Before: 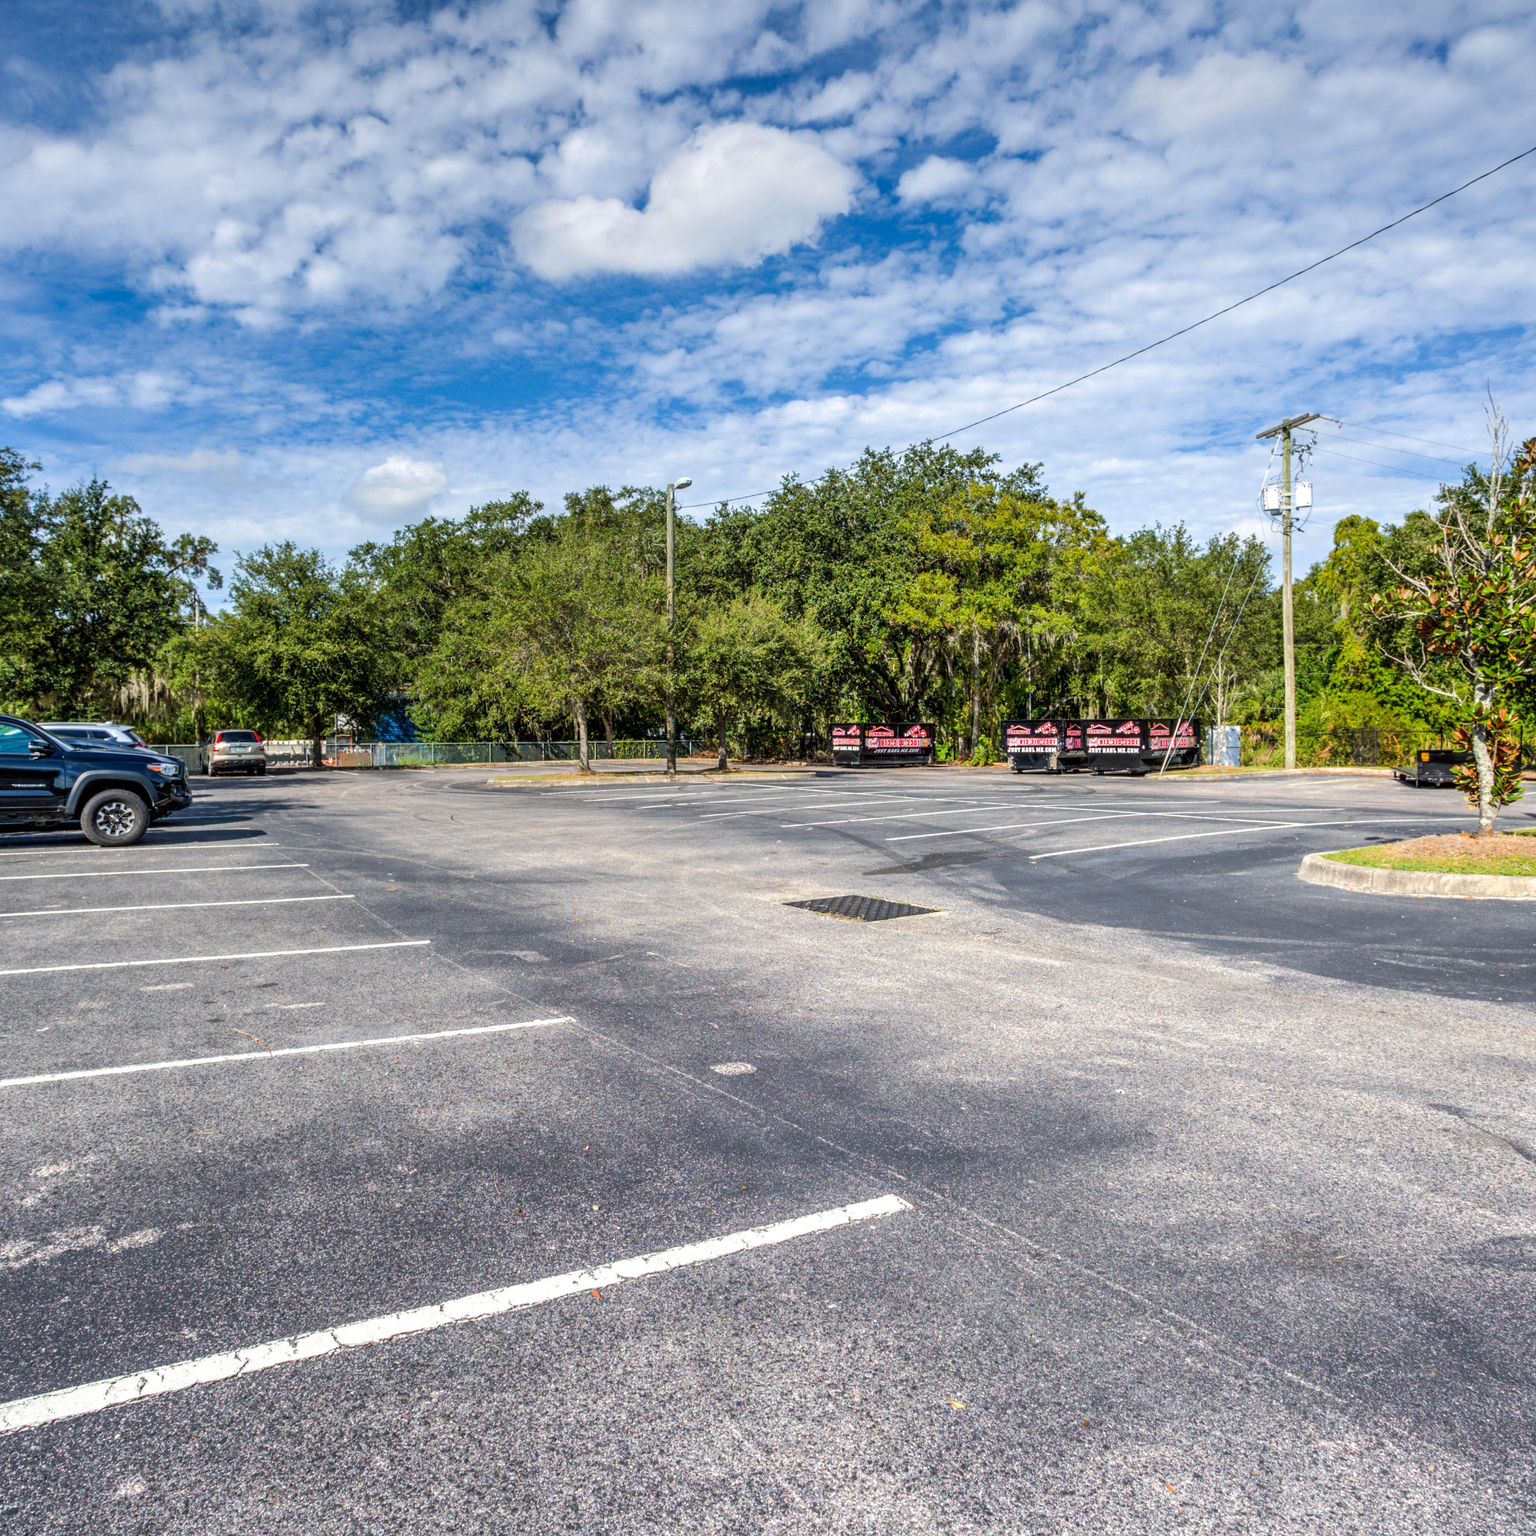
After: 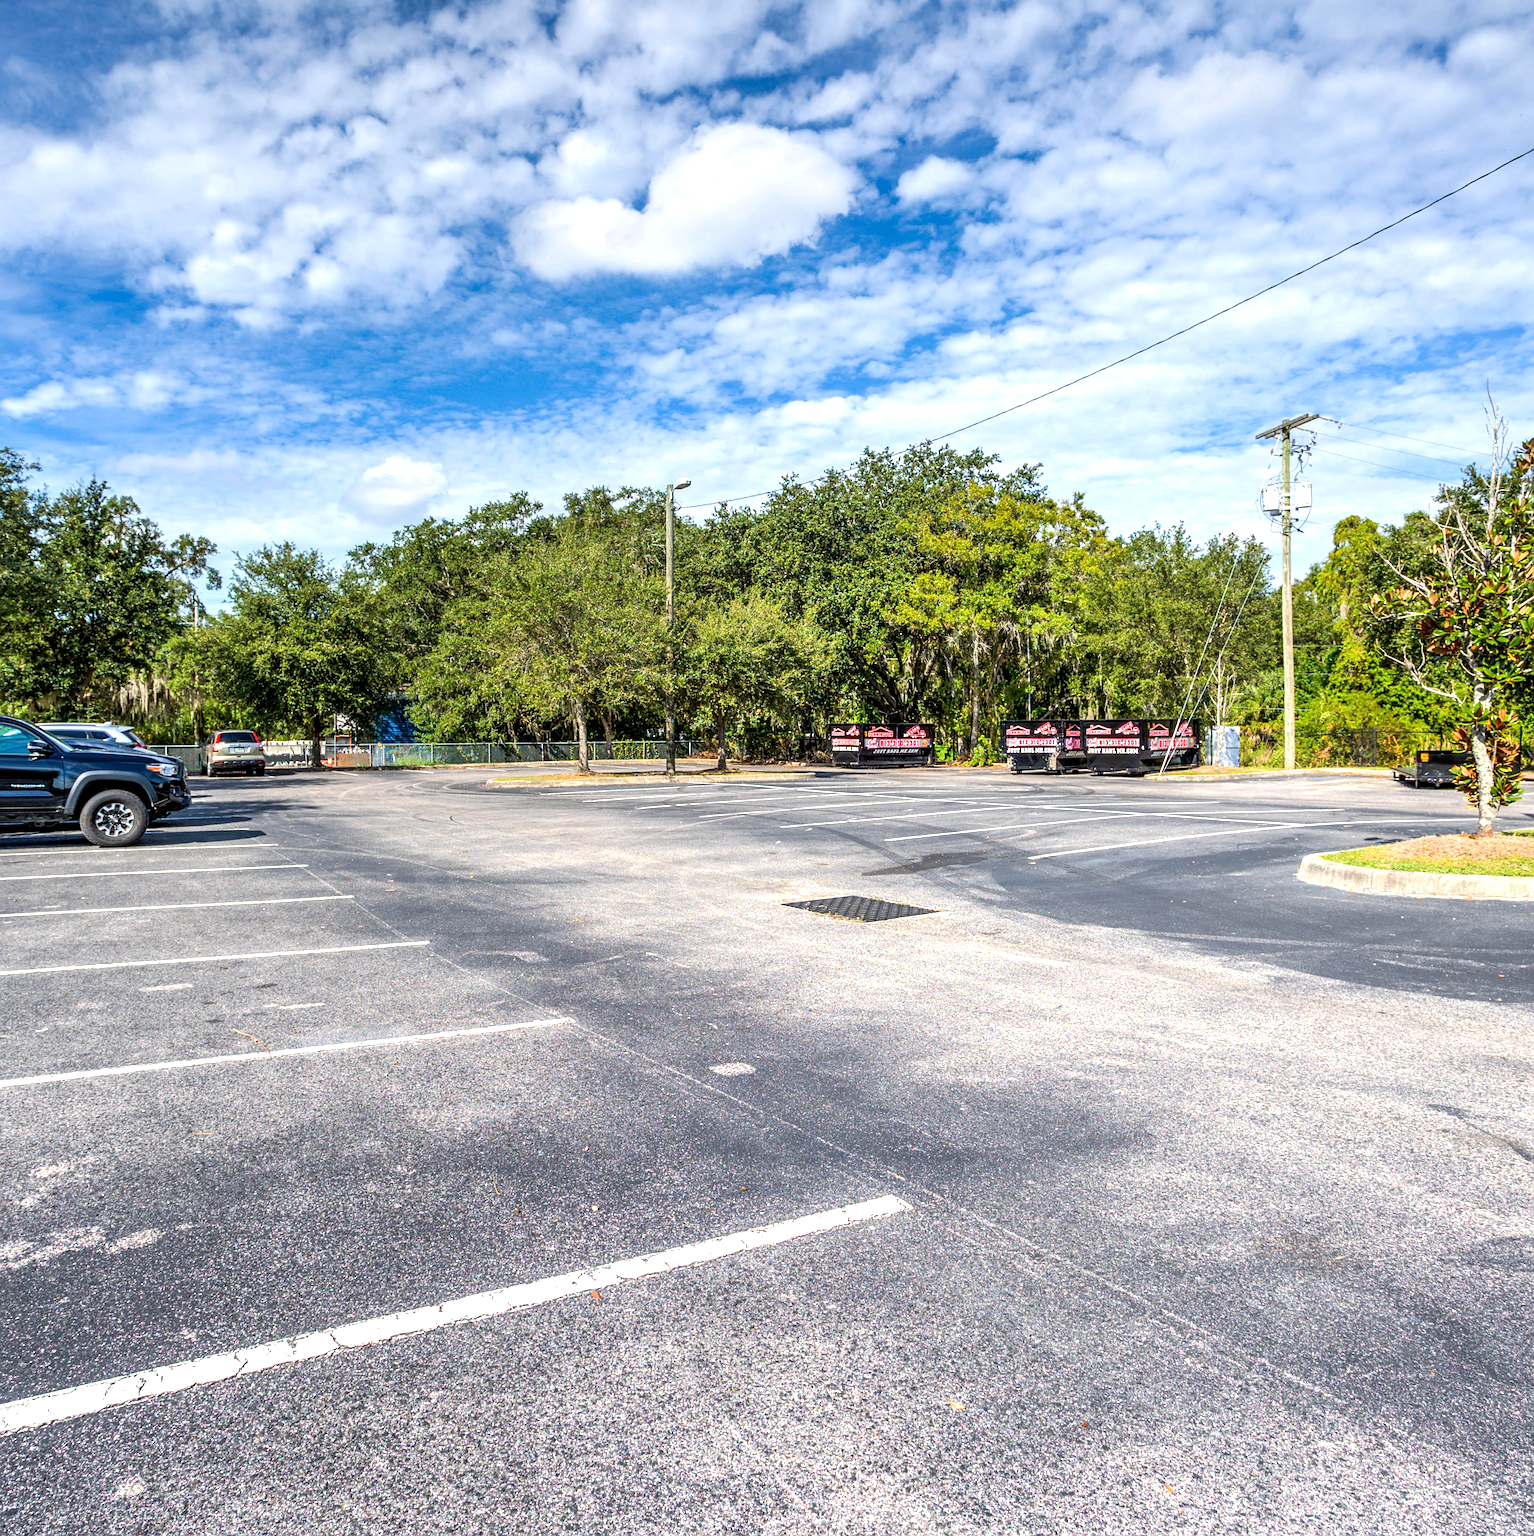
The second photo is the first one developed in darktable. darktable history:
exposure: black level correction 0.001, exposure 0.498 EV, compensate highlight preservation false
crop and rotate: left 0.081%, bottom 0.007%
sharpen: amount 0.499
